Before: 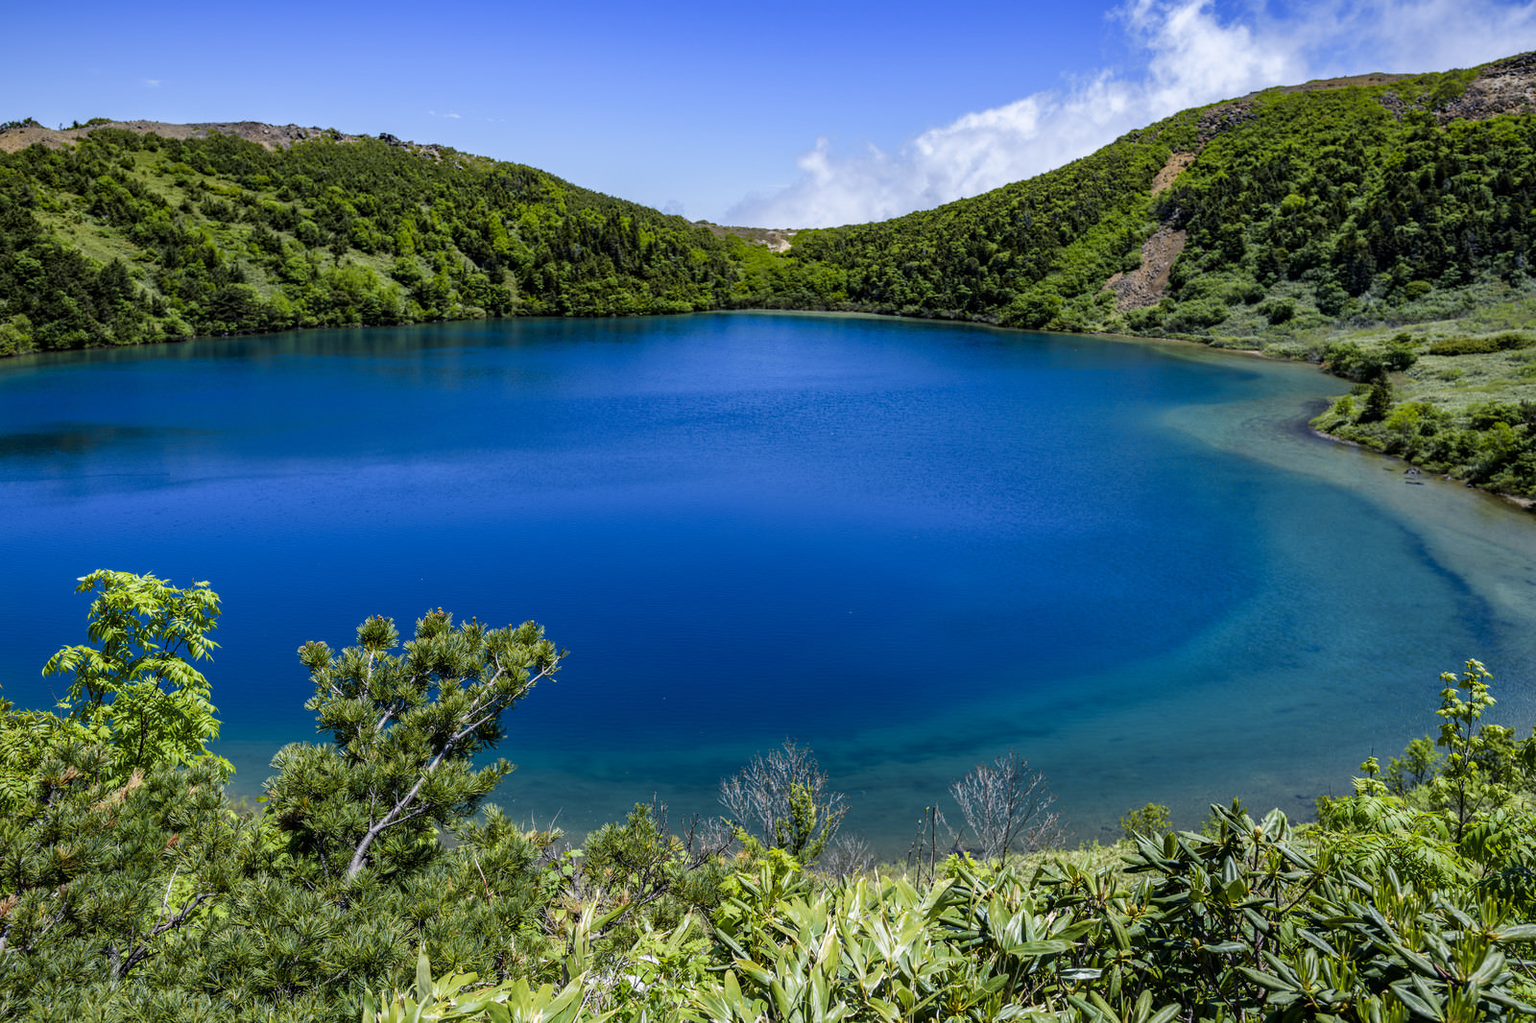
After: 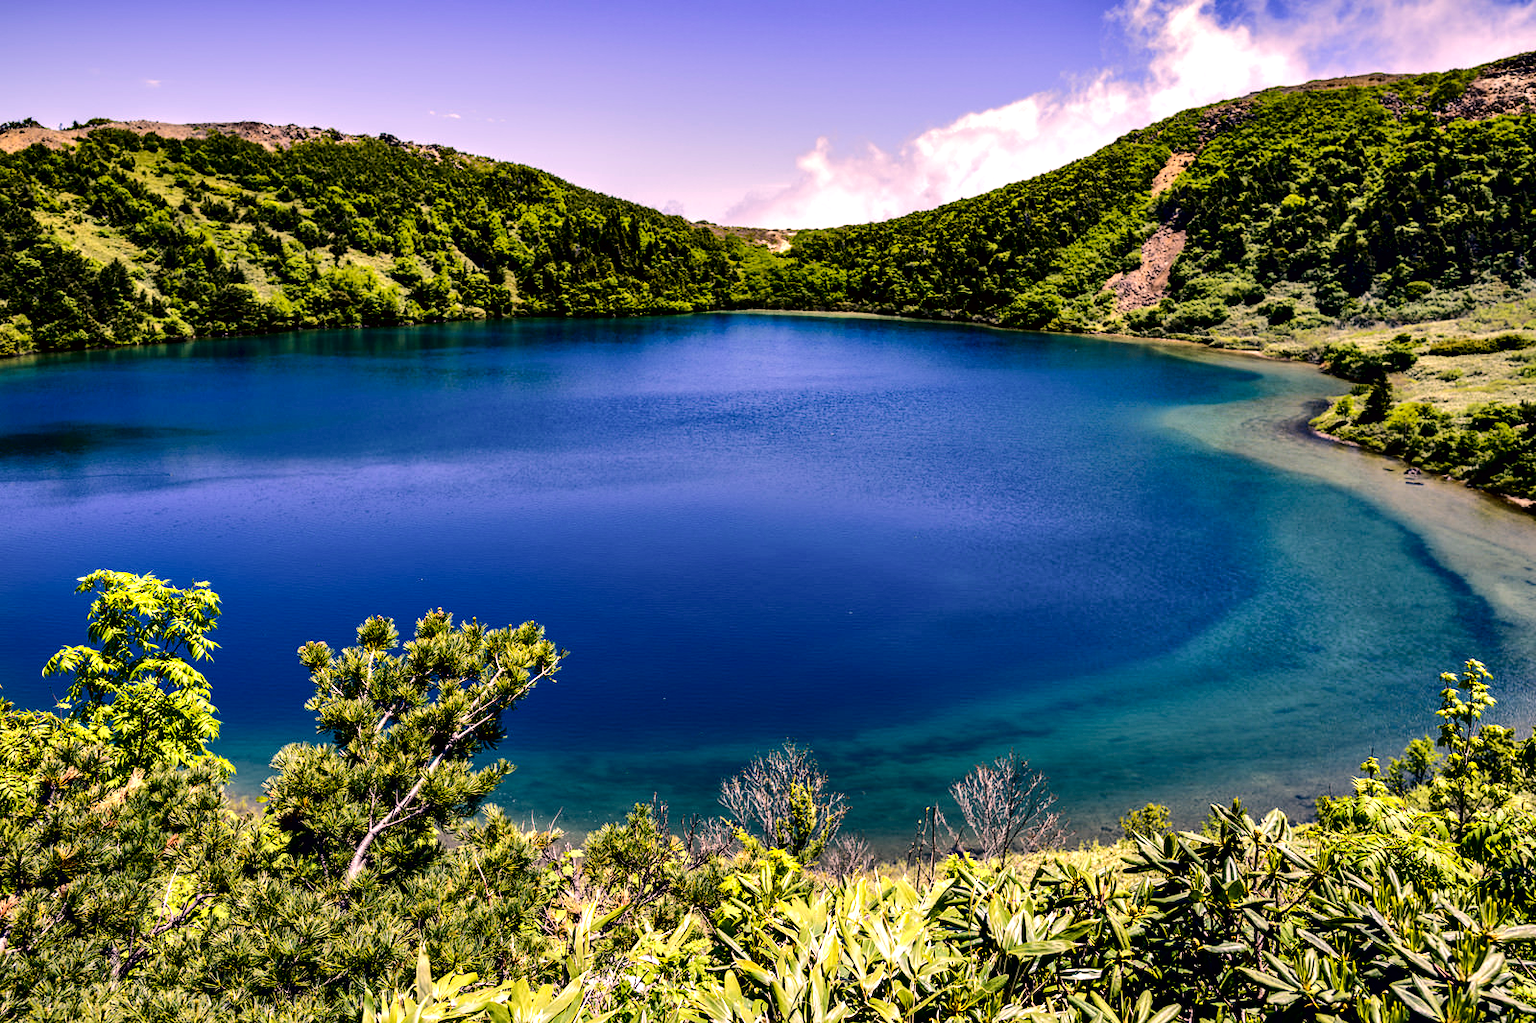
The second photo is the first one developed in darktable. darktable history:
color correction: highlights a* 21.97, highlights b* 22.02
contrast equalizer: y [[0.6 ×6], [0.55 ×6], [0 ×6], [0 ×6], [0 ×6]]
tone curve: curves: ch0 [(0, 0) (0.003, 0.019) (0.011, 0.02) (0.025, 0.019) (0.044, 0.027) (0.069, 0.038) (0.1, 0.056) (0.136, 0.089) (0.177, 0.137) (0.224, 0.187) (0.277, 0.259) (0.335, 0.343) (0.399, 0.437) (0.468, 0.532) (0.543, 0.613) (0.623, 0.685) (0.709, 0.752) (0.801, 0.822) (0.898, 0.9) (1, 1)], color space Lab, independent channels, preserve colors none
color zones: curves: ch0 [(0, 0.558) (0.143, 0.559) (0.286, 0.529) (0.429, 0.505) (0.571, 0.5) (0.714, 0.5) (0.857, 0.5) (1, 0.558)]; ch1 [(0, 0.469) (0.01, 0.469) (0.12, 0.446) (0.248, 0.469) (0.5, 0.5) (0.748, 0.5) (0.99, 0.469) (1, 0.469)]
